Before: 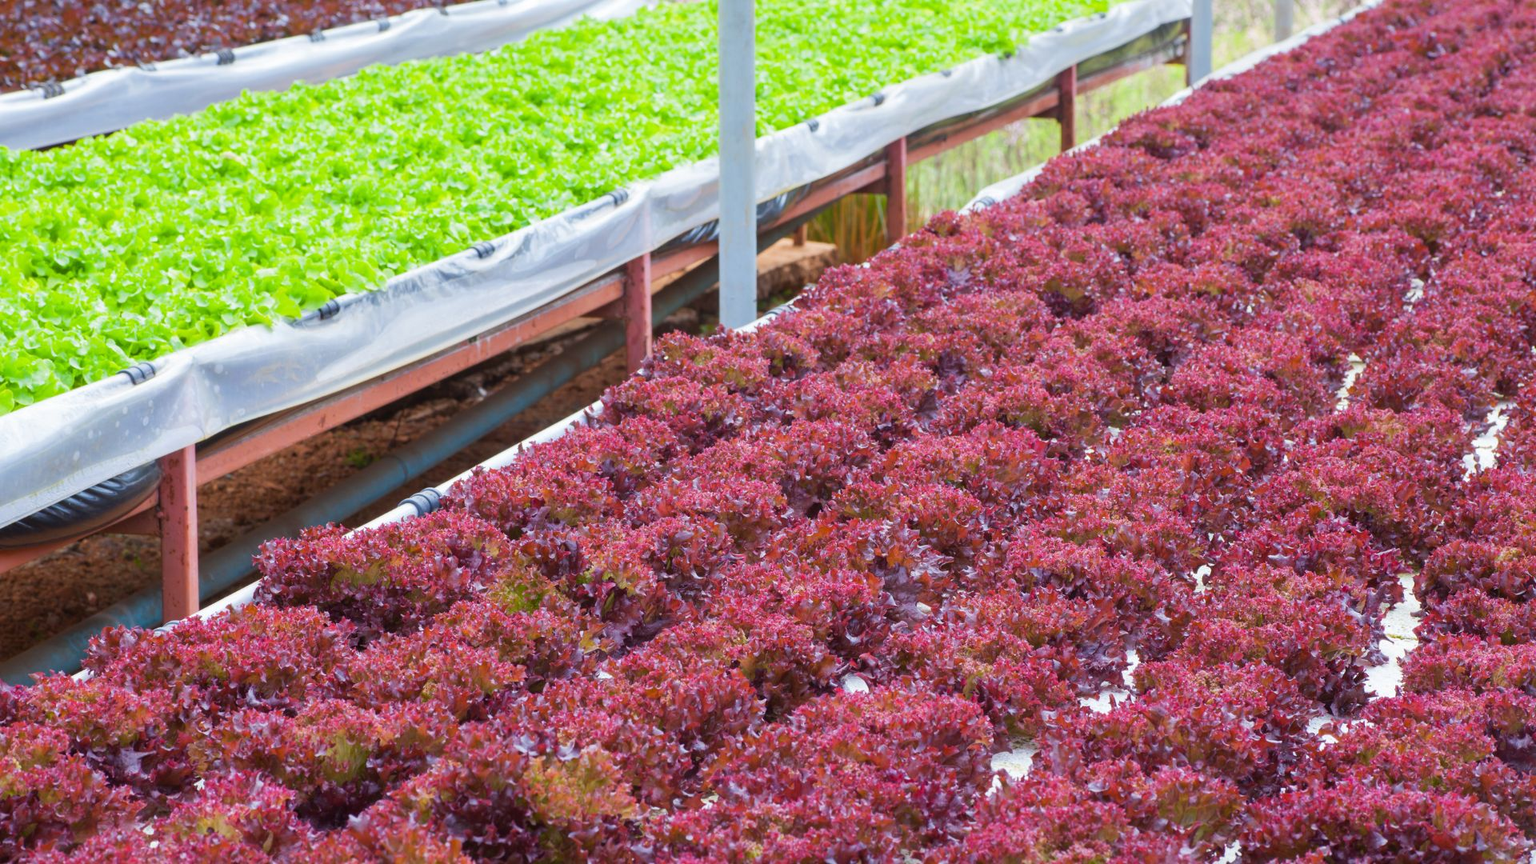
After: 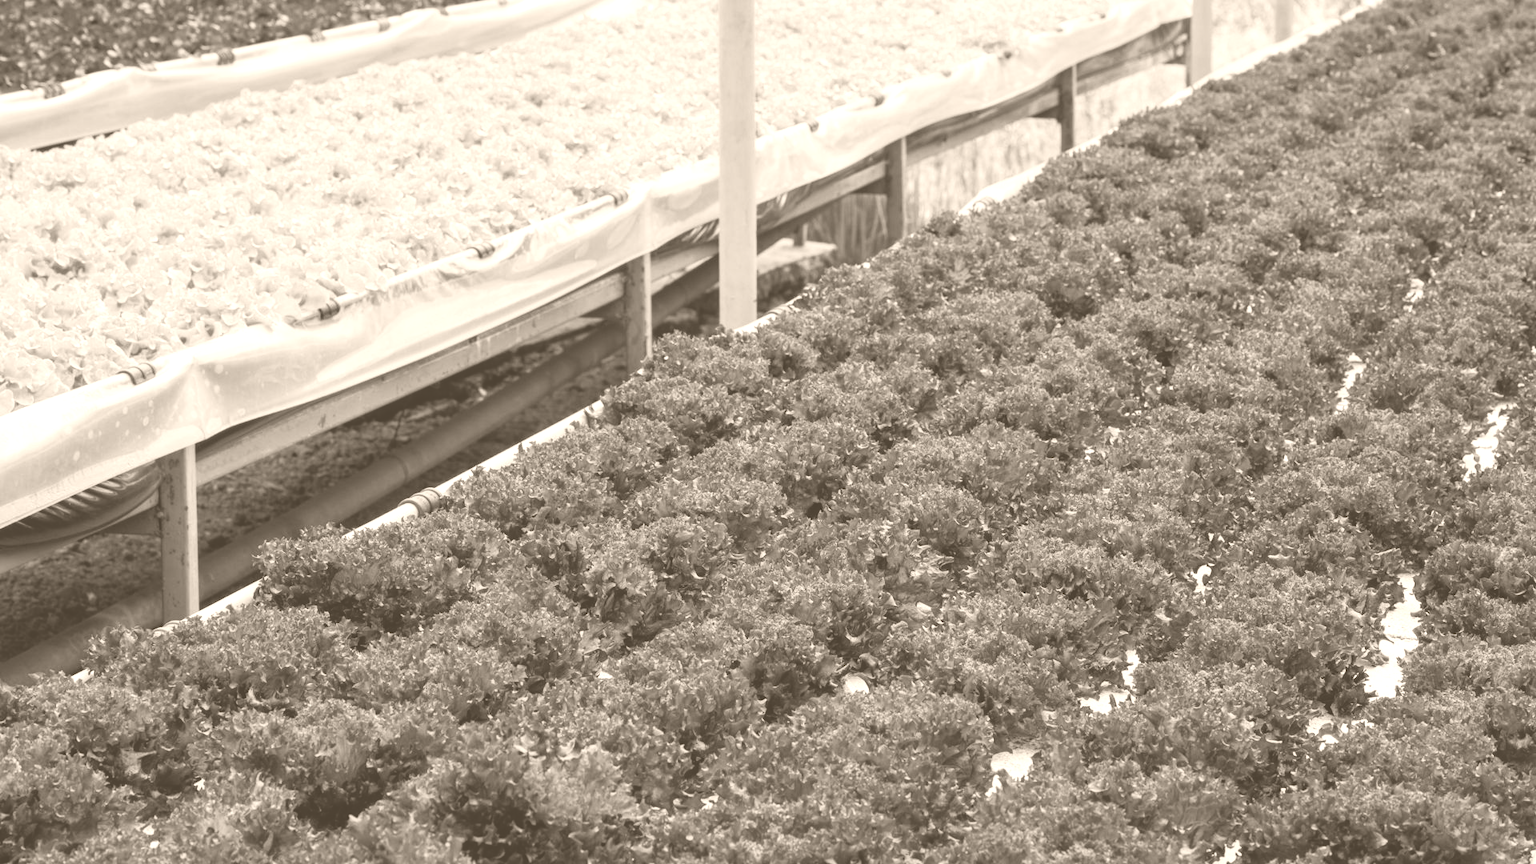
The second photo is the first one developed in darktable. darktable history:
tone curve: curves: ch0 [(0, 0) (0.058, 0.027) (0.214, 0.183) (0.304, 0.288) (0.51, 0.549) (0.658, 0.7) (0.741, 0.775) (0.844, 0.866) (0.986, 0.957)]; ch1 [(0, 0) (0.172, 0.123) (0.312, 0.296) (0.437, 0.429) (0.471, 0.469) (0.502, 0.5) (0.513, 0.515) (0.572, 0.603) (0.617, 0.653) (0.68, 0.724) (0.889, 0.924) (1, 1)]; ch2 [(0, 0) (0.411, 0.424) (0.489, 0.49) (0.502, 0.5) (0.517, 0.519) (0.549, 0.578) (0.604, 0.628) (0.693, 0.686) (1, 1)], color space Lab, independent channels, preserve colors none
exposure: exposure -1 EV, compensate highlight preservation false
local contrast: highlights 100%, shadows 100%, detail 120%, midtone range 0.2
colorize: hue 34.49°, saturation 35.33%, source mix 100%, version 1
